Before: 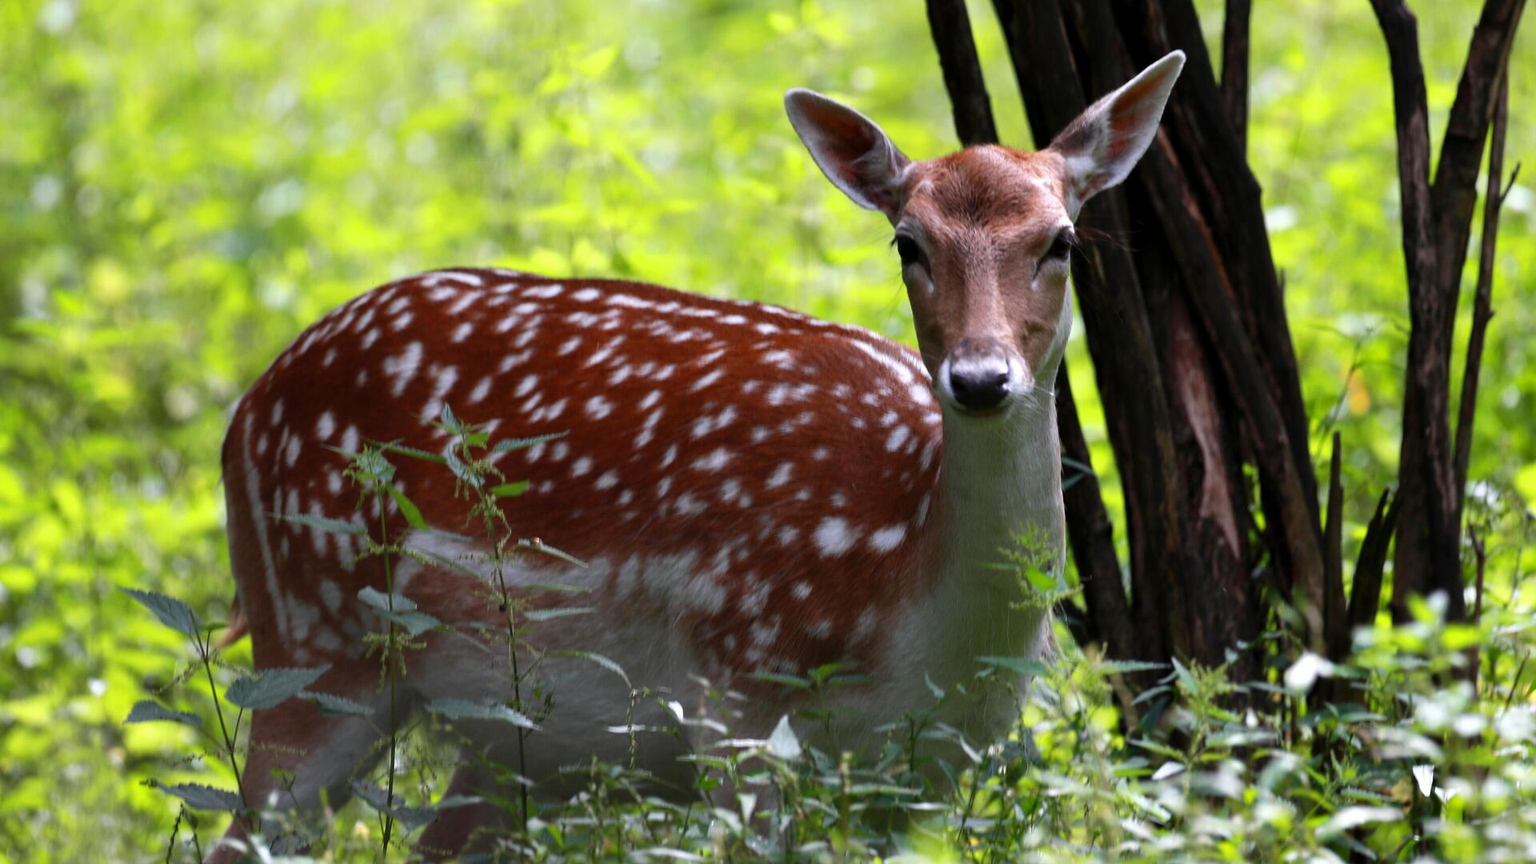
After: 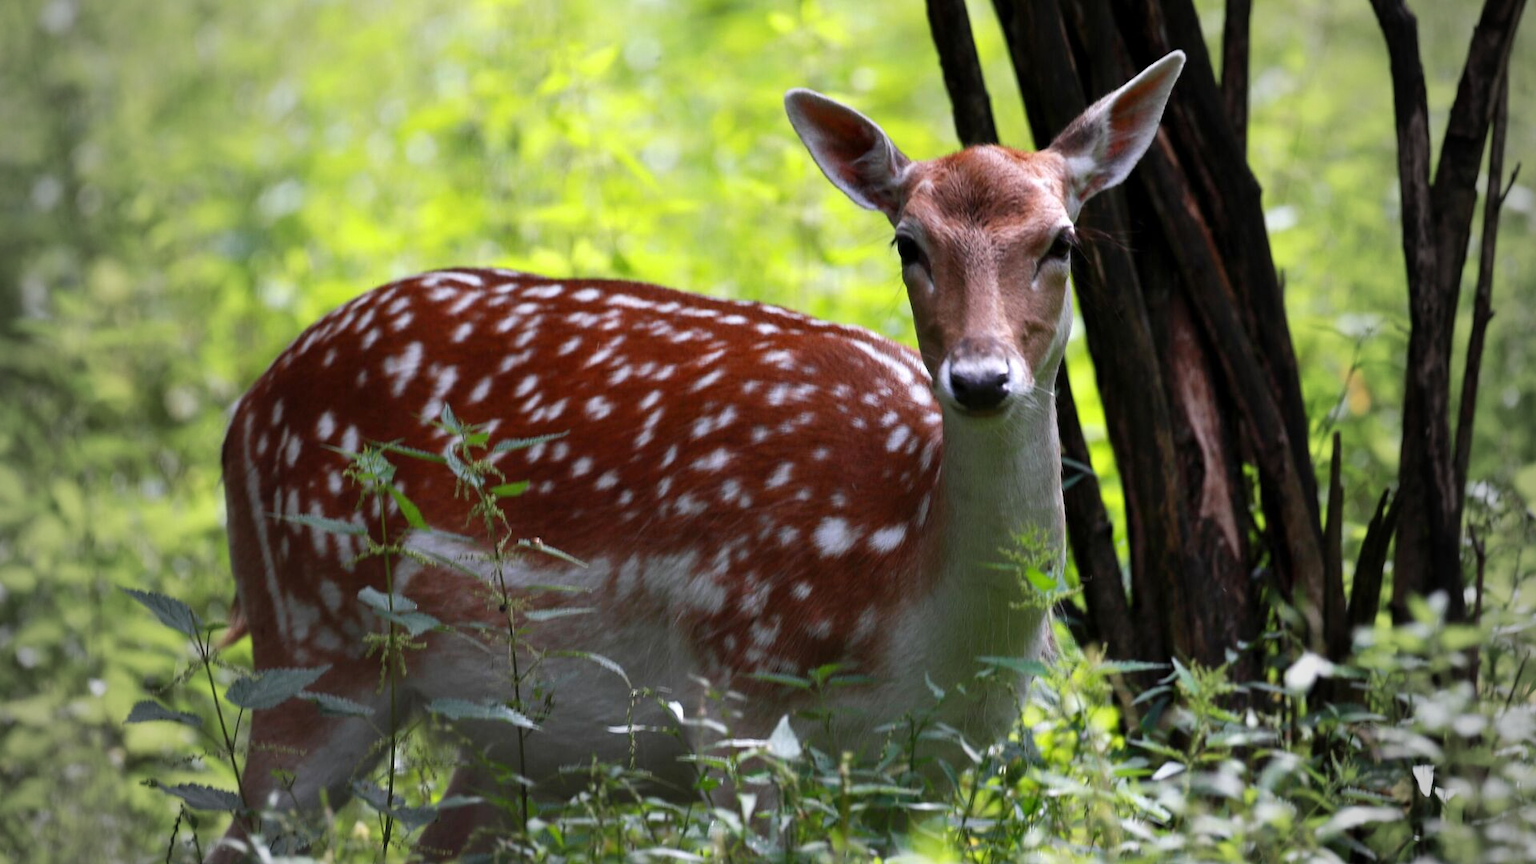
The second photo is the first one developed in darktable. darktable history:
base curve: curves: ch0 [(0, 0) (0.472, 0.508) (1, 1)], preserve colors none
vignetting: fall-off start 64.98%, width/height ratio 0.877, unbound false
